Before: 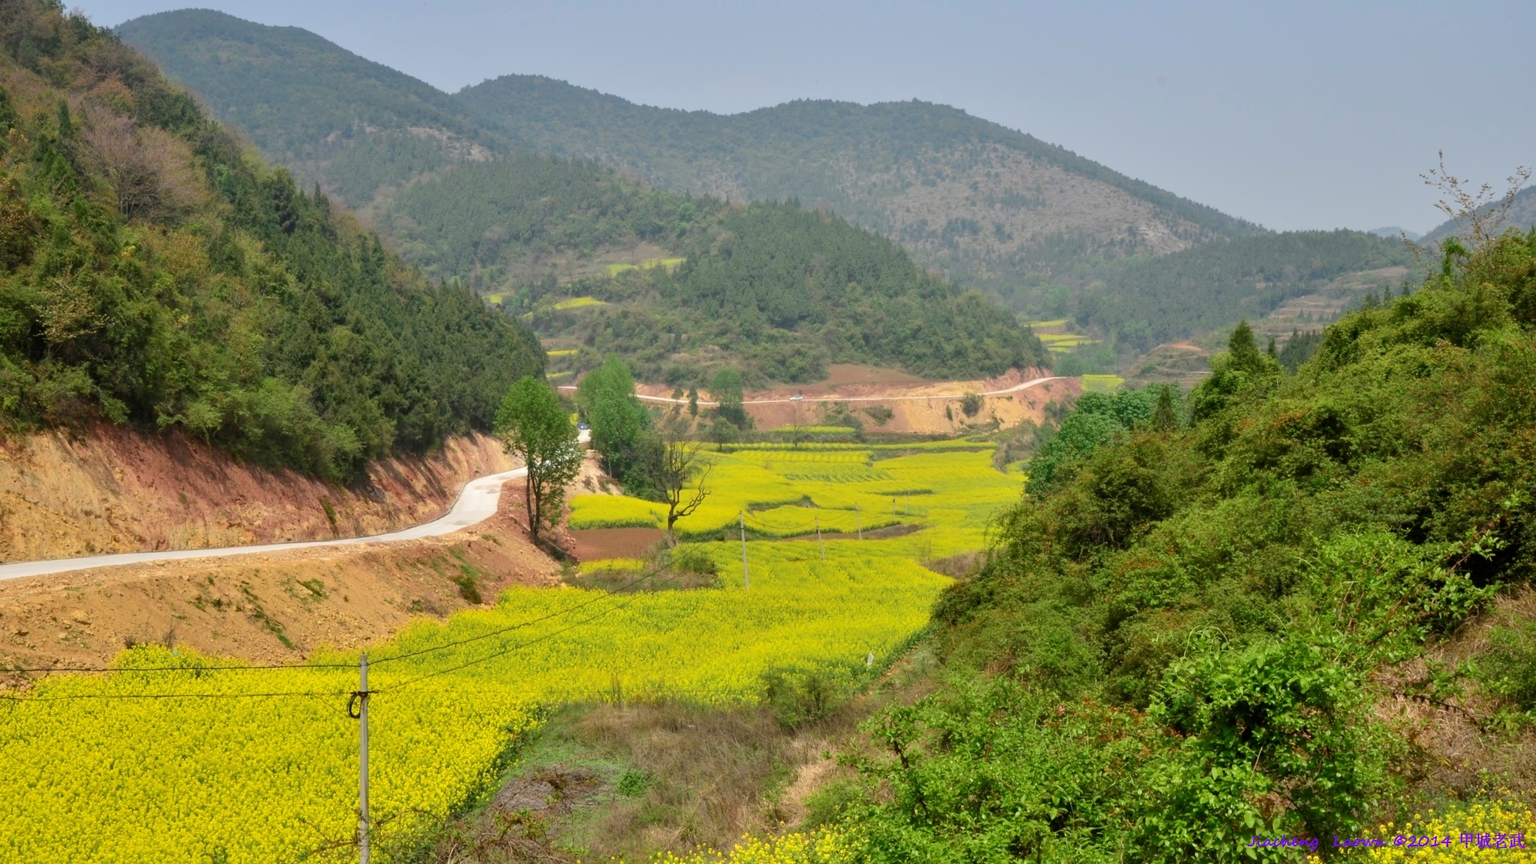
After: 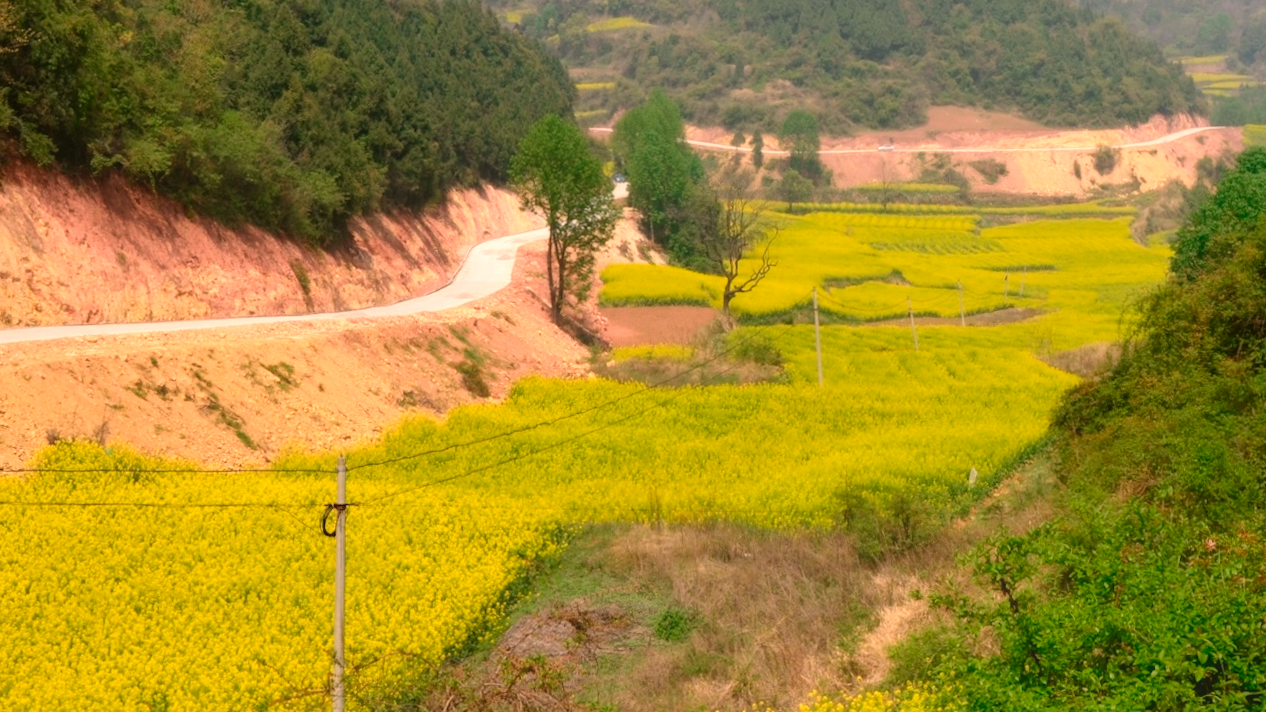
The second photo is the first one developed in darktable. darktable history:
local contrast: detail 130%
rotate and perspective: rotation 0.192°, lens shift (horizontal) -0.015, crop left 0.005, crop right 0.996, crop top 0.006, crop bottom 0.99
color zones: curves: ch0 [(0, 0.465) (0.092, 0.596) (0.289, 0.464) (0.429, 0.453) (0.571, 0.464) (0.714, 0.455) (0.857, 0.462) (1, 0.465)]
white balance: red 1.127, blue 0.943
crop and rotate: angle -0.82°, left 3.85%, top 31.828%, right 27.992%
contrast equalizer: octaves 7, y [[0.6 ×6], [0.55 ×6], [0 ×6], [0 ×6], [0 ×6]], mix -1
color calibration: x 0.355, y 0.367, temperature 4700.38 K
